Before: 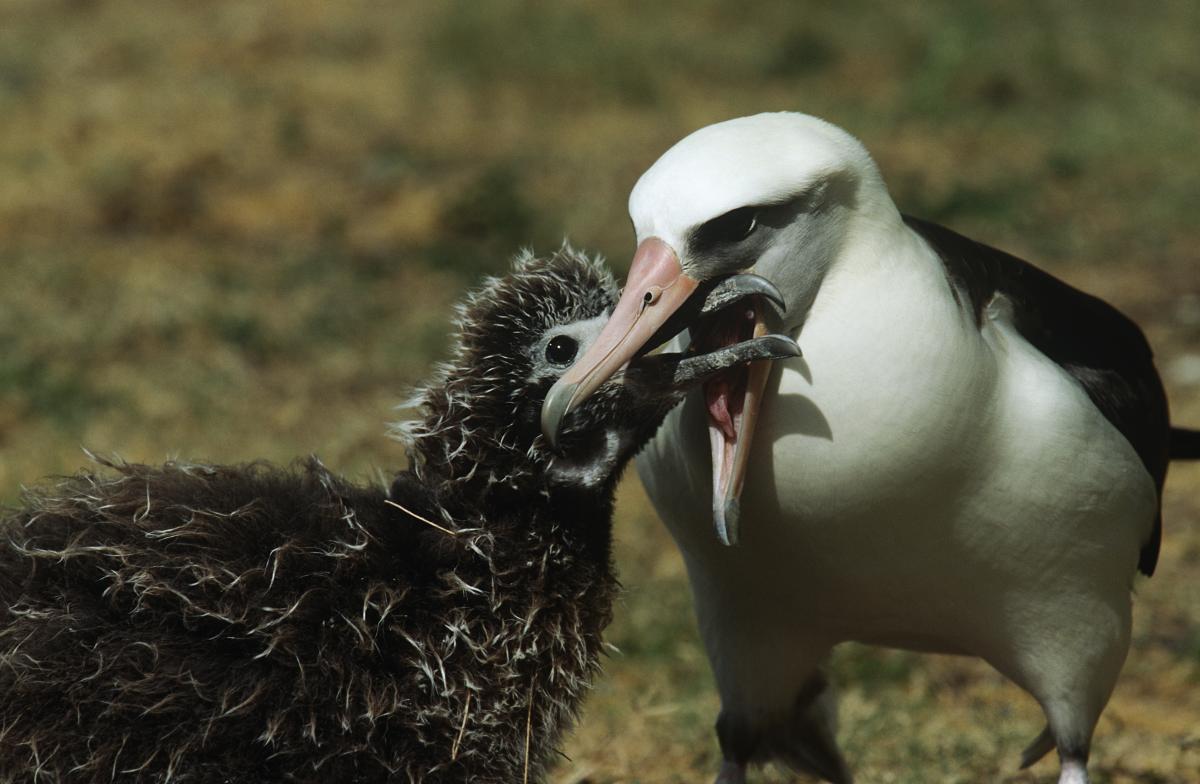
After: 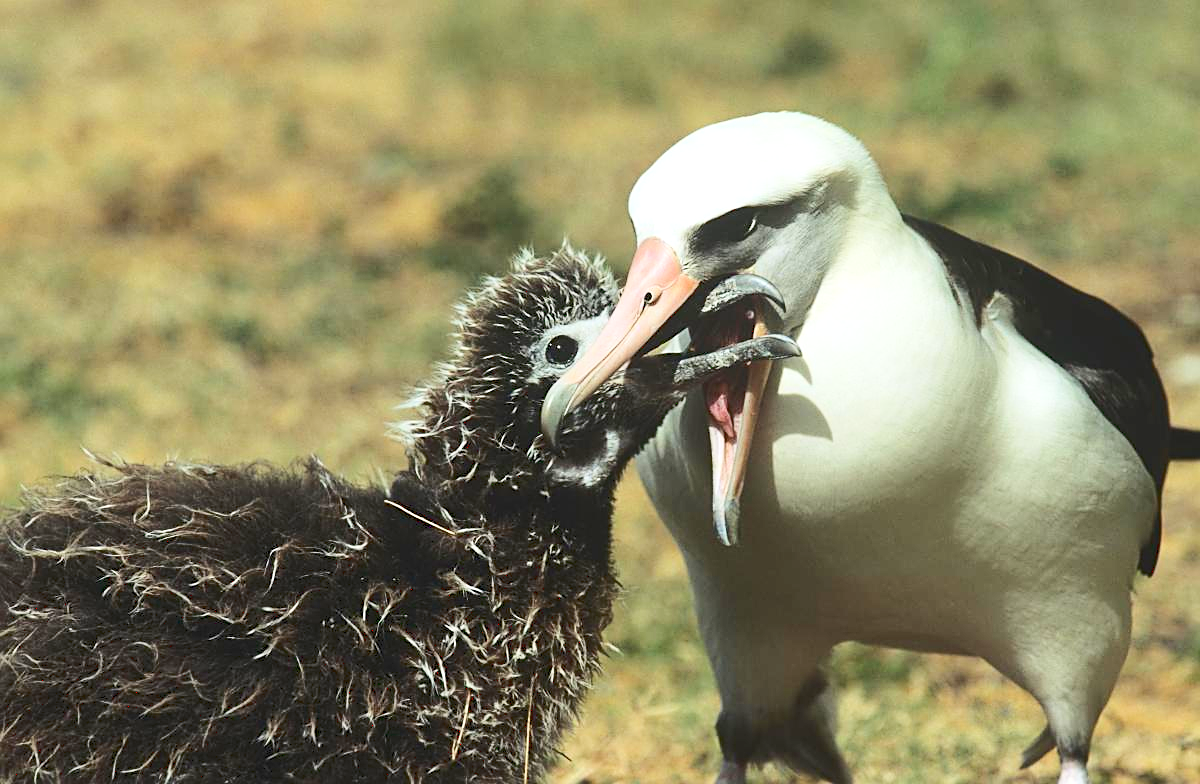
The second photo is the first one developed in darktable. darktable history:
sharpen: on, module defaults
exposure: exposure 0.569 EV, compensate exposure bias true, compensate highlight preservation false
base curve: curves: ch0 [(0, 0.007) (0.028, 0.063) (0.121, 0.311) (0.46, 0.743) (0.859, 0.957) (1, 1)]
